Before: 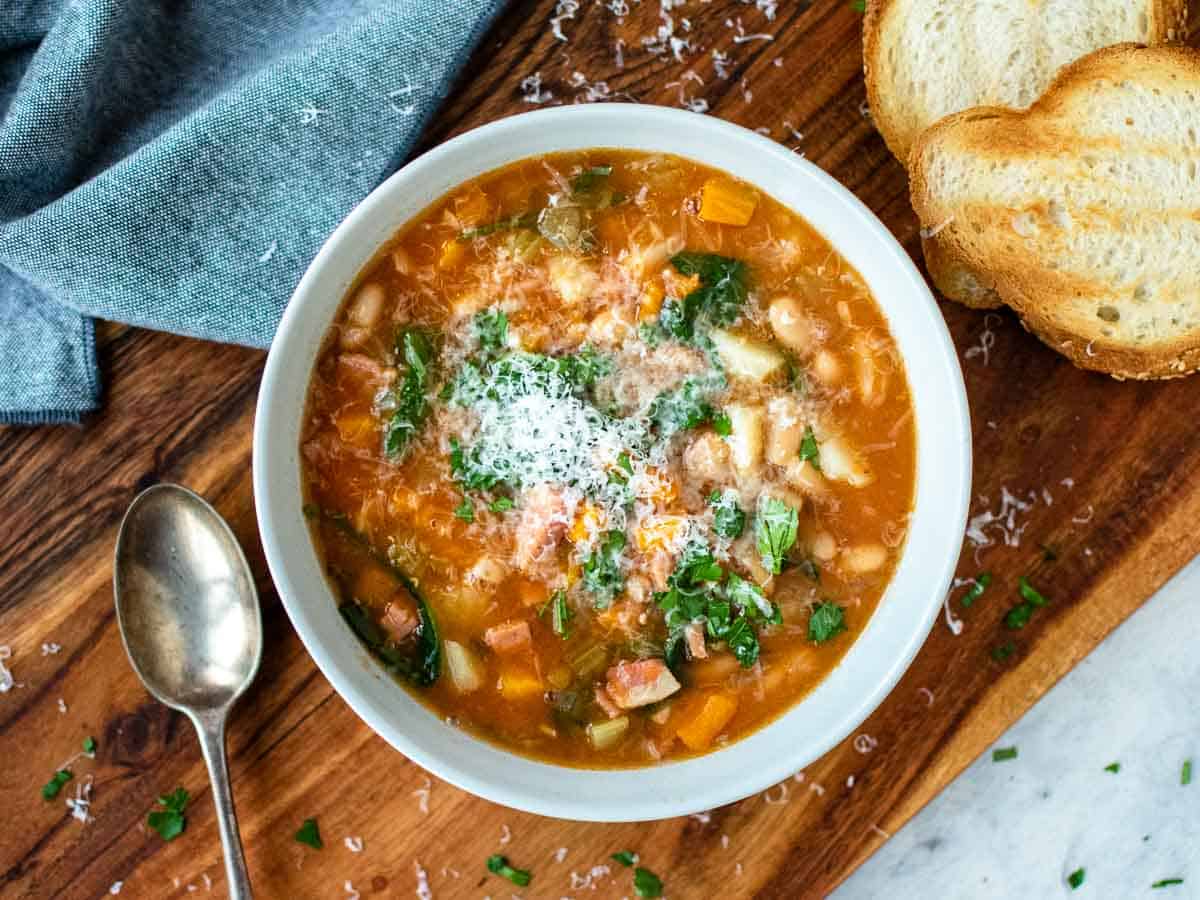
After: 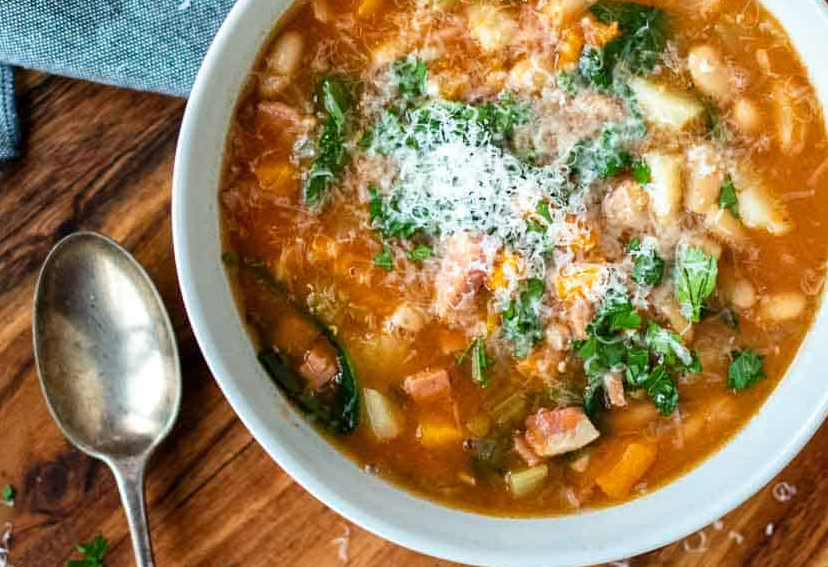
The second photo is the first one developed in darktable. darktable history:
crop: left 6.752%, top 28.052%, right 24.213%, bottom 8.914%
